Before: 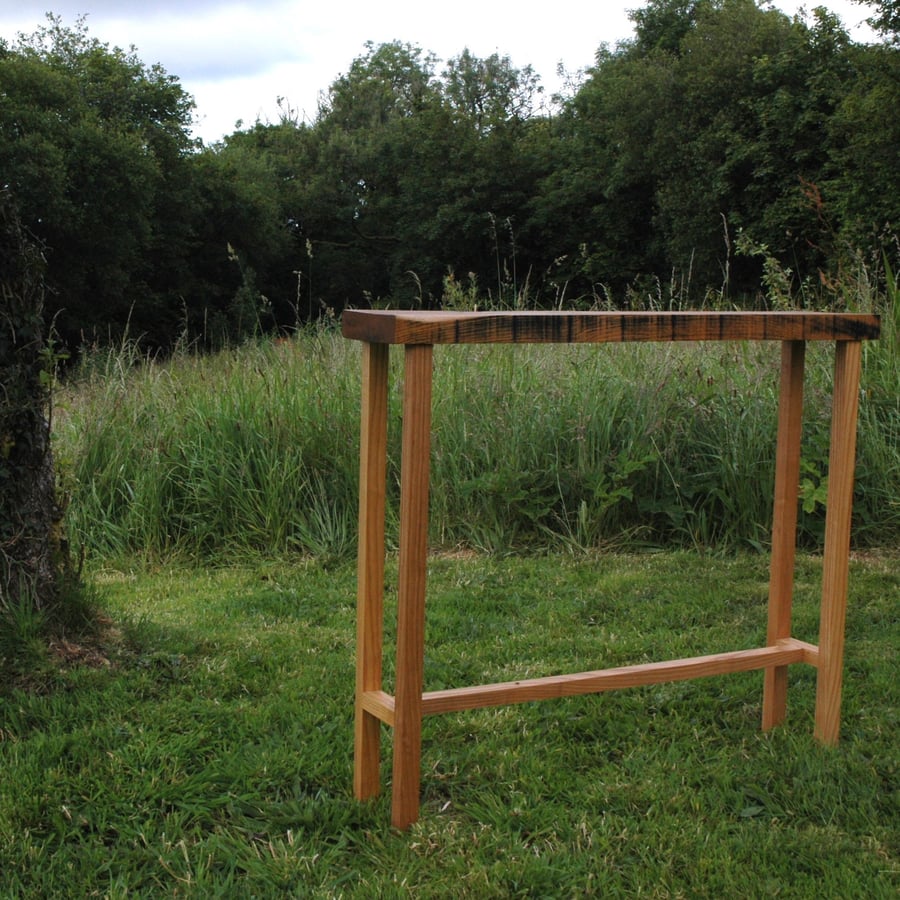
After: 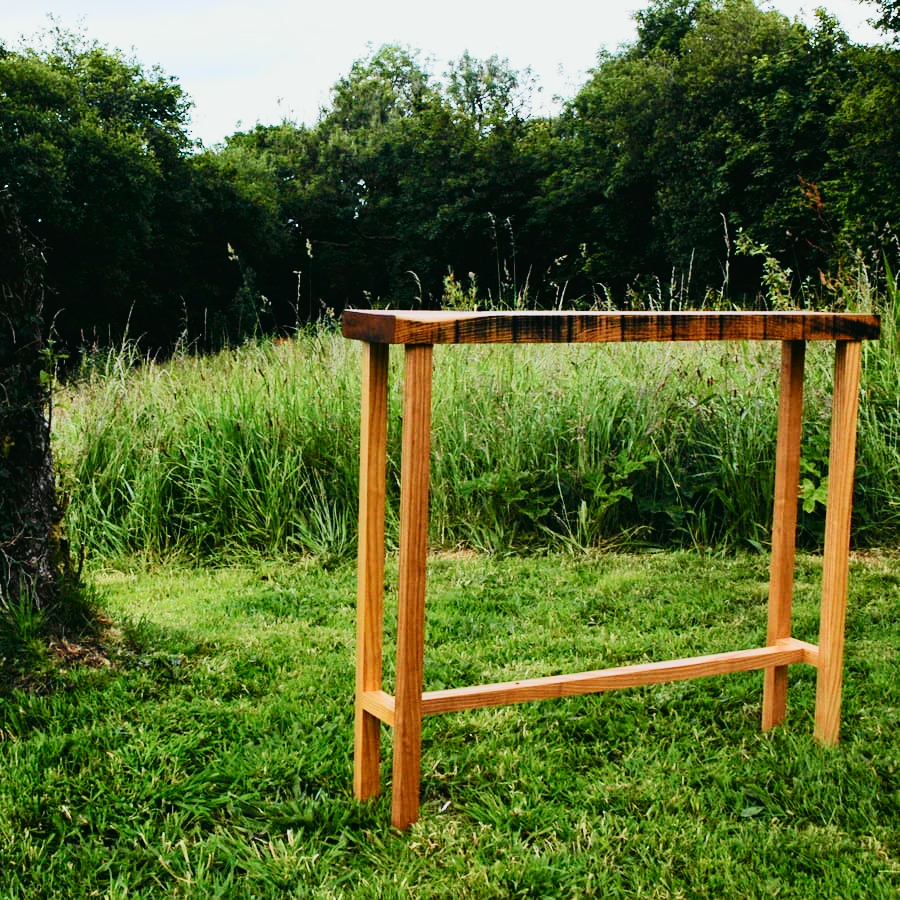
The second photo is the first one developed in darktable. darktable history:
base curve: curves: ch0 [(0, 0) (0.028, 0.03) (0.121, 0.232) (0.46, 0.748) (0.859, 0.968) (1, 1)], preserve colors none
contrast equalizer: y [[0.5, 0.504, 0.515, 0.527, 0.535, 0.534], [0.5 ×6], [0.491, 0.387, 0.179, 0.068, 0.068, 0.068], [0 ×5, 0.023], [0 ×6]]
shadows and highlights: shadows 0, highlights 40
tone curve: curves: ch0 [(0, 0.017) (0.091, 0.046) (0.298, 0.287) (0.439, 0.482) (0.64, 0.729) (0.785, 0.817) (0.995, 0.917)]; ch1 [(0, 0) (0.384, 0.365) (0.463, 0.447) (0.486, 0.474) (0.503, 0.497) (0.526, 0.52) (0.555, 0.564) (0.578, 0.595) (0.638, 0.644) (0.766, 0.773) (1, 1)]; ch2 [(0, 0) (0.374, 0.344) (0.449, 0.434) (0.501, 0.501) (0.528, 0.519) (0.569, 0.589) (0.61, 0.646) (0.666, 0.688) (1, 1)], color space Lab, independent channels, preserve colors none
